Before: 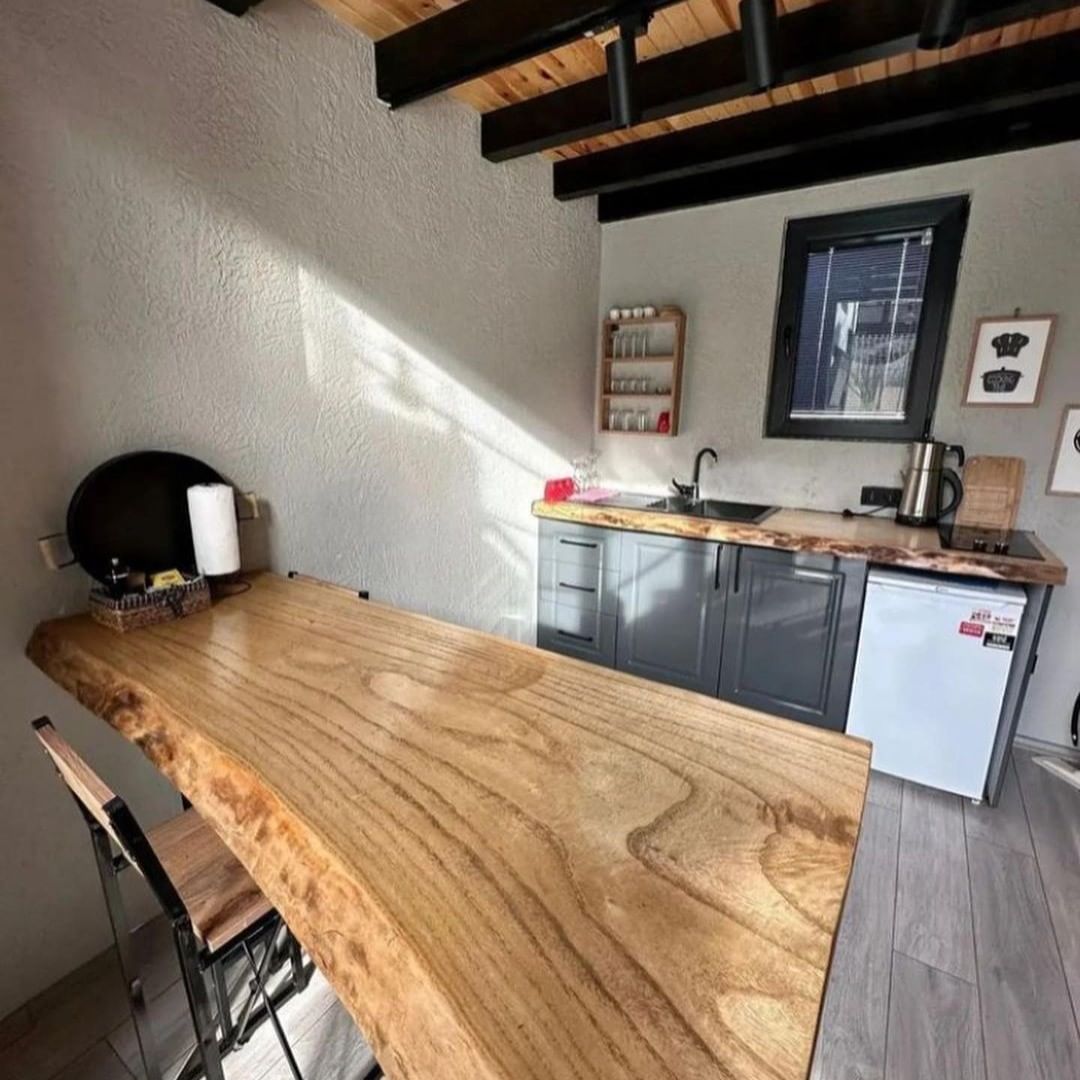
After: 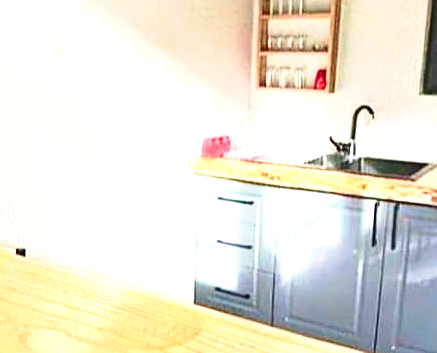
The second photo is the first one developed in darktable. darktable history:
exposure: black level correction 0, exposure 1.186 EV, compensate highlight preservation false
crop: left 31.808%, top 31.808%, right 27.657%, bottom 35.448%
tone curve: curves: ch0 [(0, 0.021) (0.059, 0.053) (0.212, 0.18) (0.337, 0.304) (0.495, 0.505) (0.725, 0.731) (0.89, 0.919) (1, 1)]; ch1 [(0, 0) (0.094, 0.081) (0.285, 0.299) (0.403, 0.436) (0.479, 0.475) (0.54, 0.55) (0.615, 0.637) (0.683, 0.688) (1, 1)]; ch2 [(0, 0) (0.257, 0.217) (0.434, 0.434) (0.498, 0.507) (0.527, 0.542) (0.597, 0.587) (0.658, 0.595) (1, 1)], preserve colors none
contrast brightness saturation: contrast 0.239, brightness 0.246, saturation 0.37
color balance rgb: highlights gain › luminance 14.889%, perceptual saturation grading › global saturation -2.162%, perceptual saturation grading › highlights -8.266%, perceptual saturation grading › mid-tones 7.791%, perceptual saturation grading › shadows 5.128%
velvia: on, module defaults
sharpen: radius 1.927
